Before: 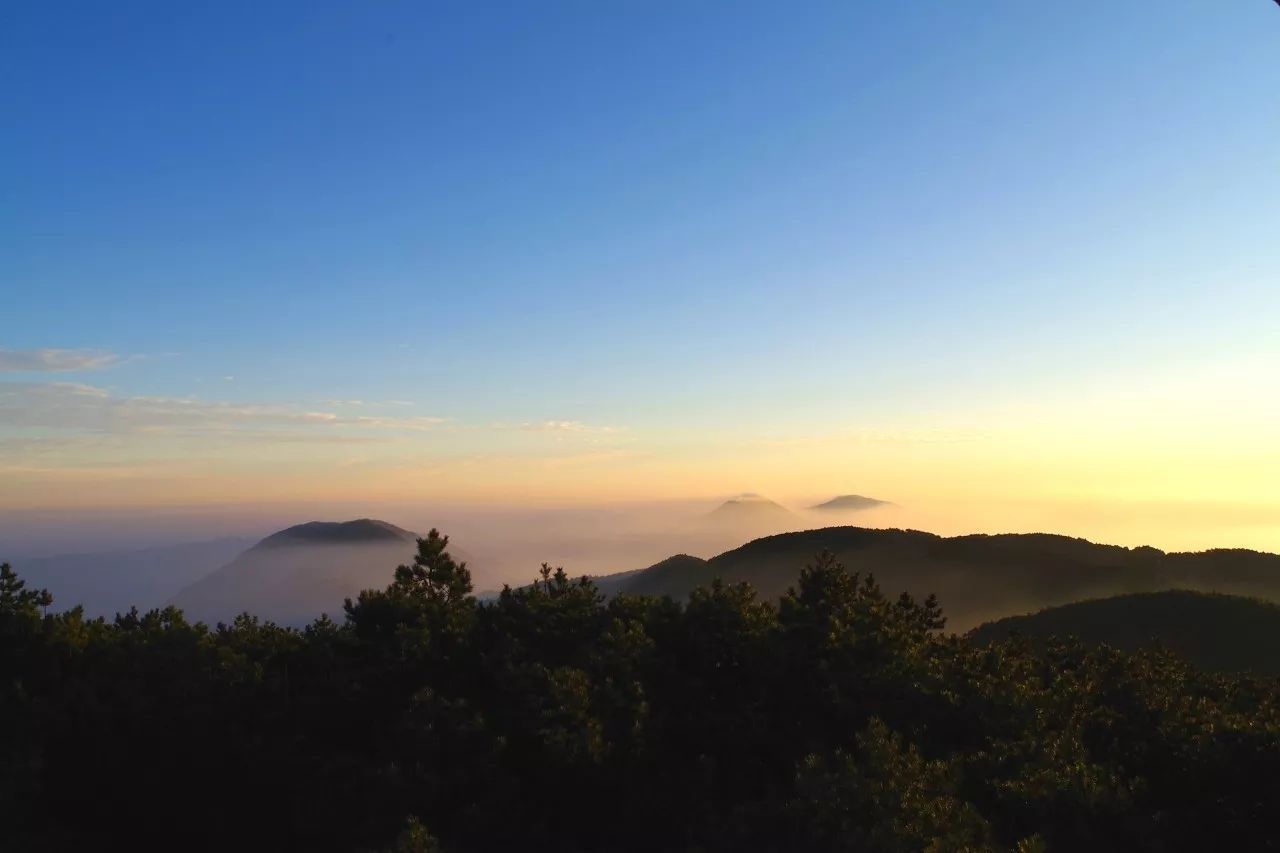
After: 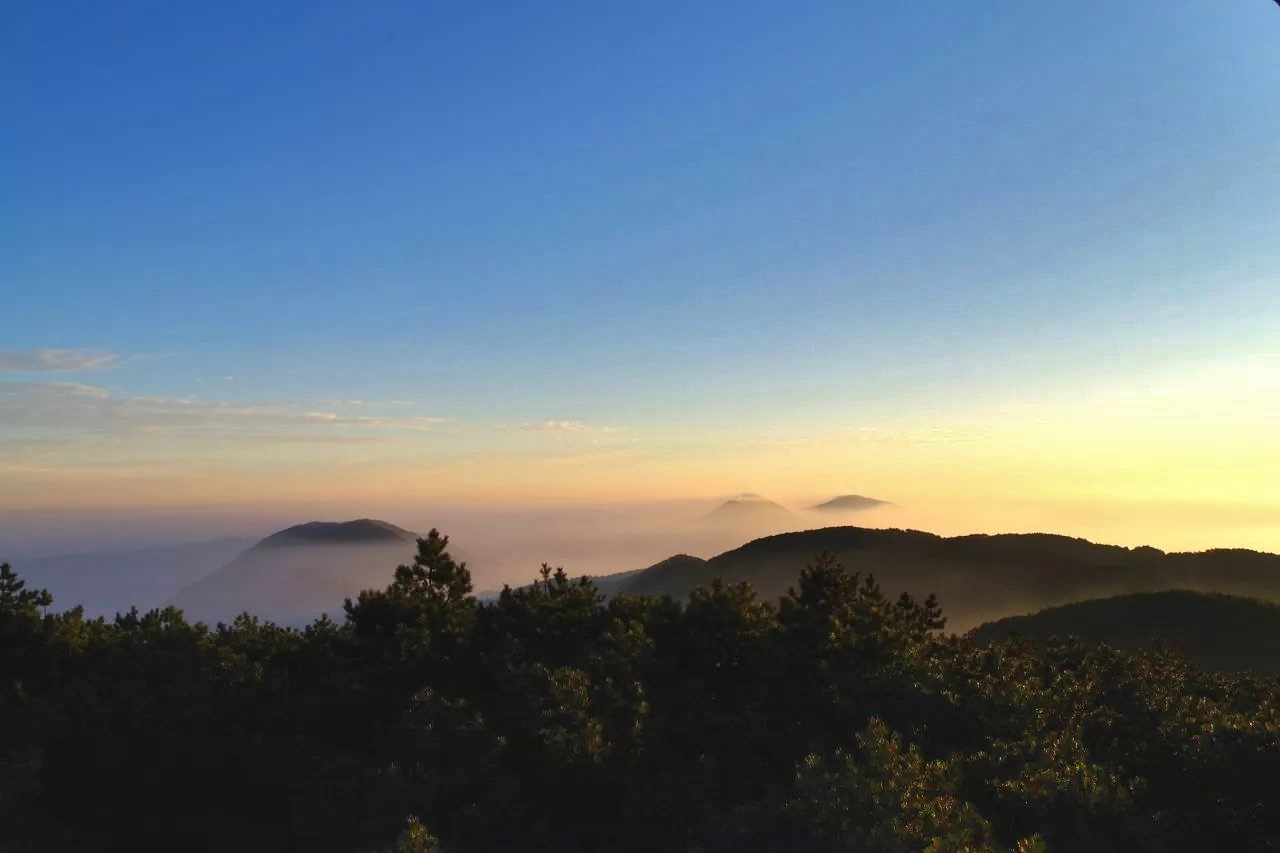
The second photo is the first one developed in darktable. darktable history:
shadows and highlights: radius 101.24, shadows 50.5, highlights -63.91, soften with gaussian
